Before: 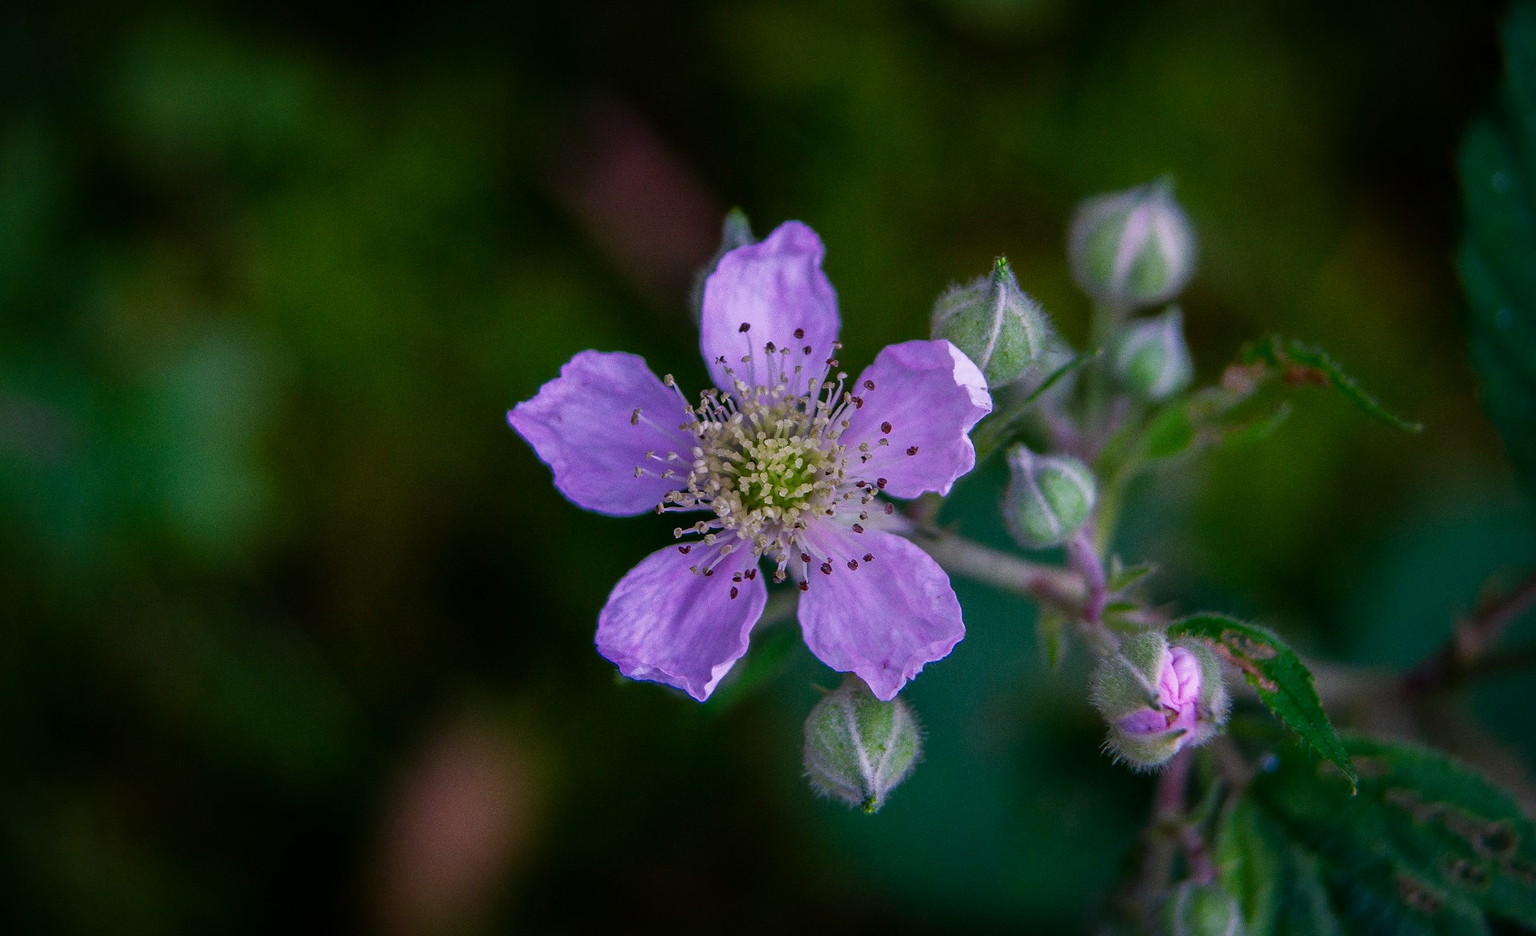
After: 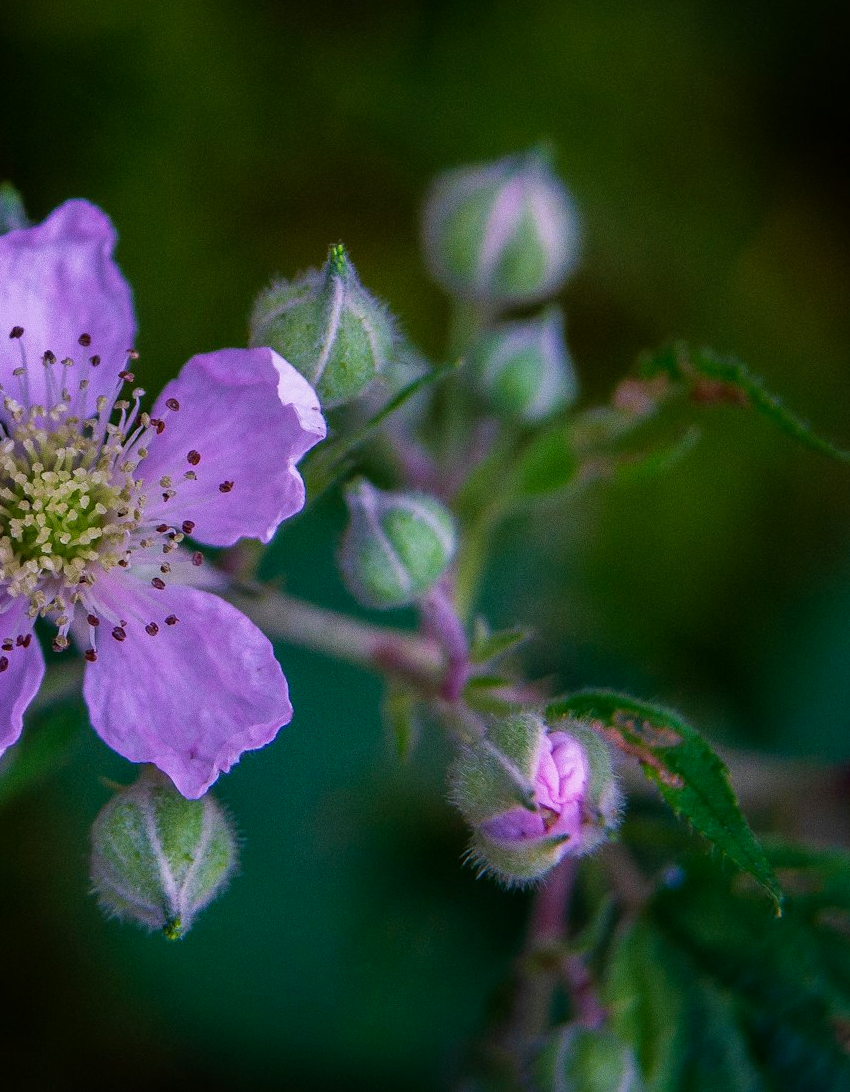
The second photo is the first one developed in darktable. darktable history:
crop: left 47.628%, top 6.643%, right 7.874%
velvia: on, module defaults
